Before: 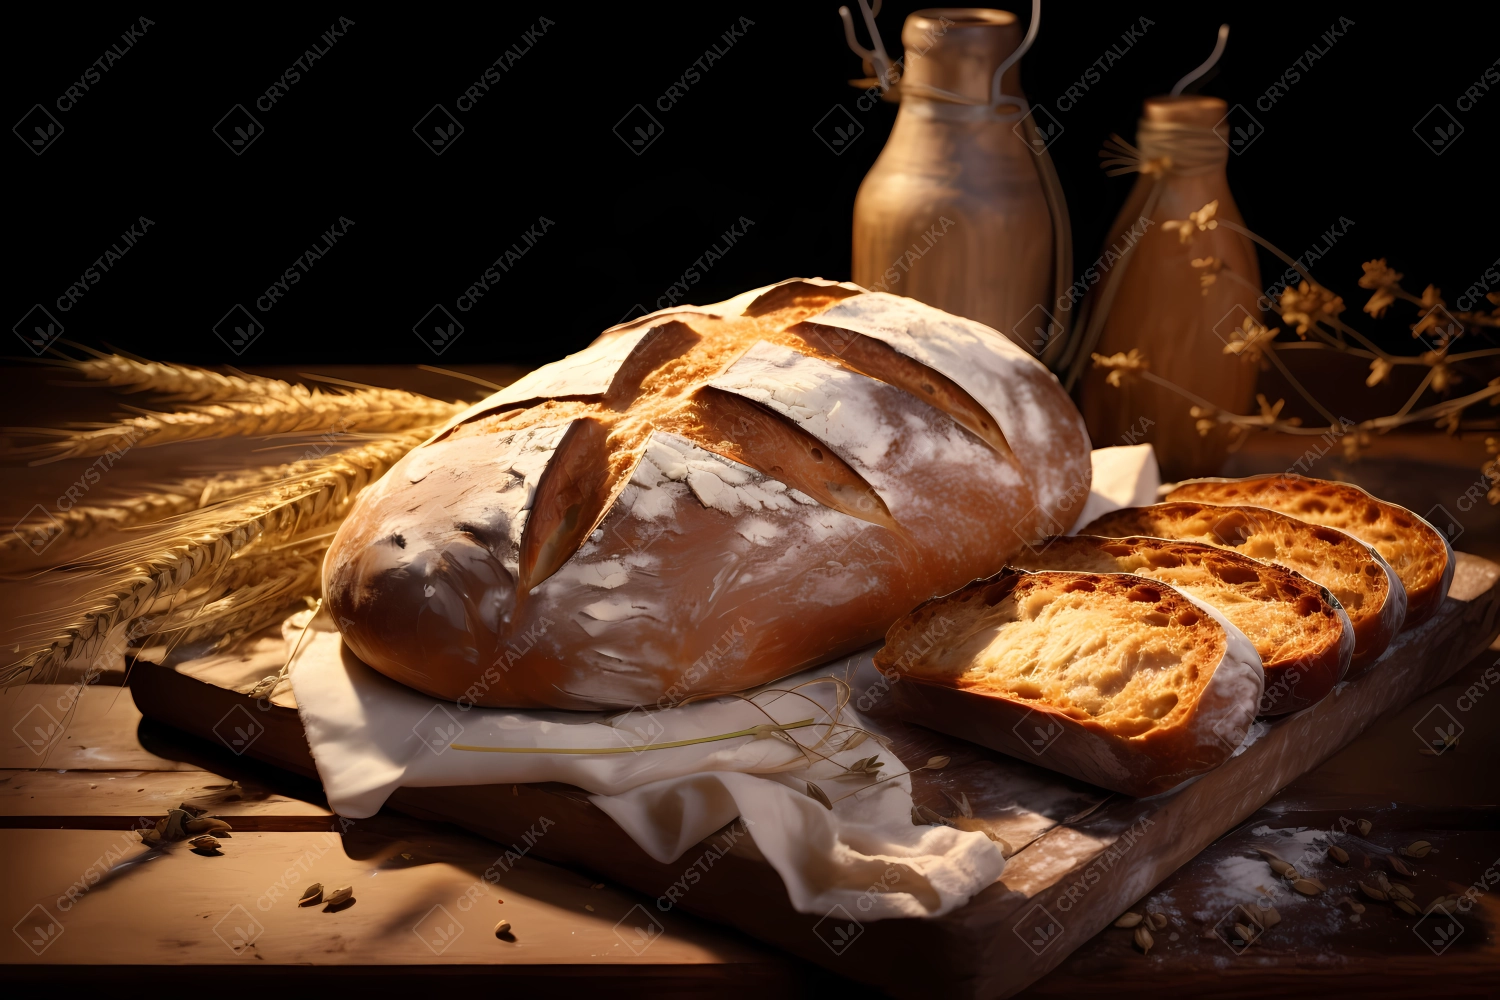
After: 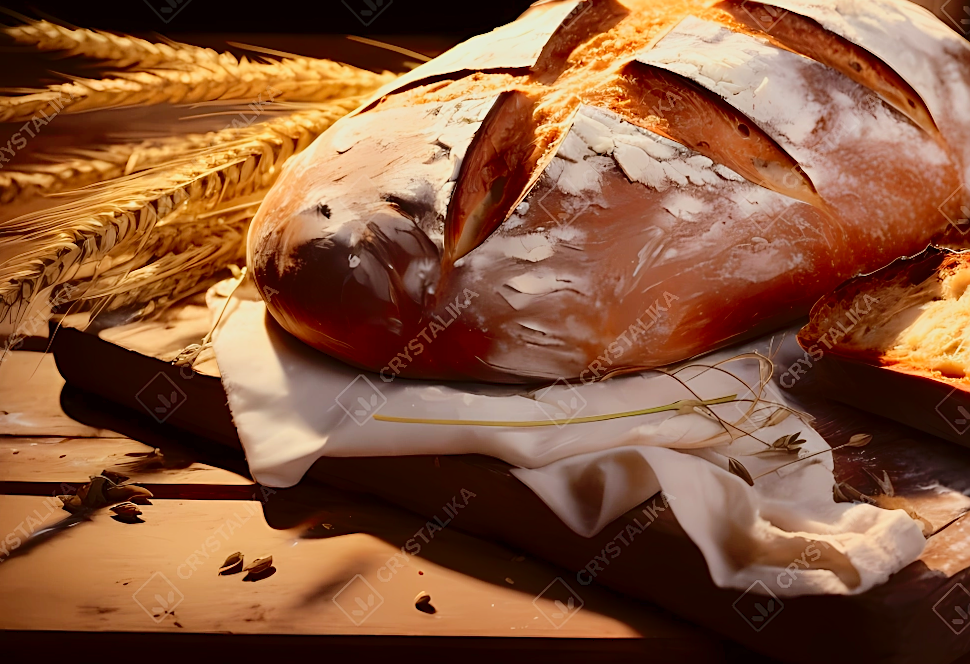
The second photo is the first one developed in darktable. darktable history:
base curve: curves: ch0 [(0, 0) (0.012, 0.01) (0.073, 0.168) (0.31, 0.711) (0.645, 0.957) (1, 1)]
color correction: highlights a* -2.95, highlights b* -2.05, shadows a* 2.49, shadows b* 2.95
crop and rotate: angle -0.838°, left 3.951%, top 32.119%, right 29.964%
exposure: exposure -1.413 EV, compensate exposure bias true, compensate highlight preservation false
levels: black 8.55%, levels [0, 0.397, 0.955]
sharpen: on, module defaults
shadows and highlights: shadows -20.12, white point adjustment -2.15, highlights -34.76
